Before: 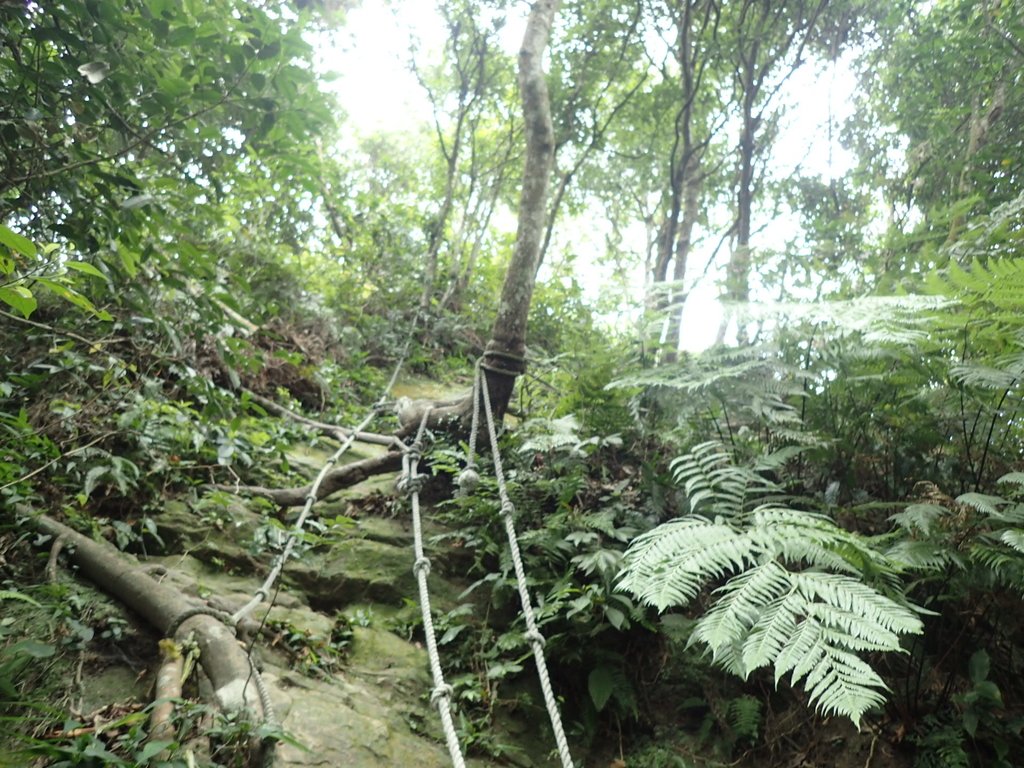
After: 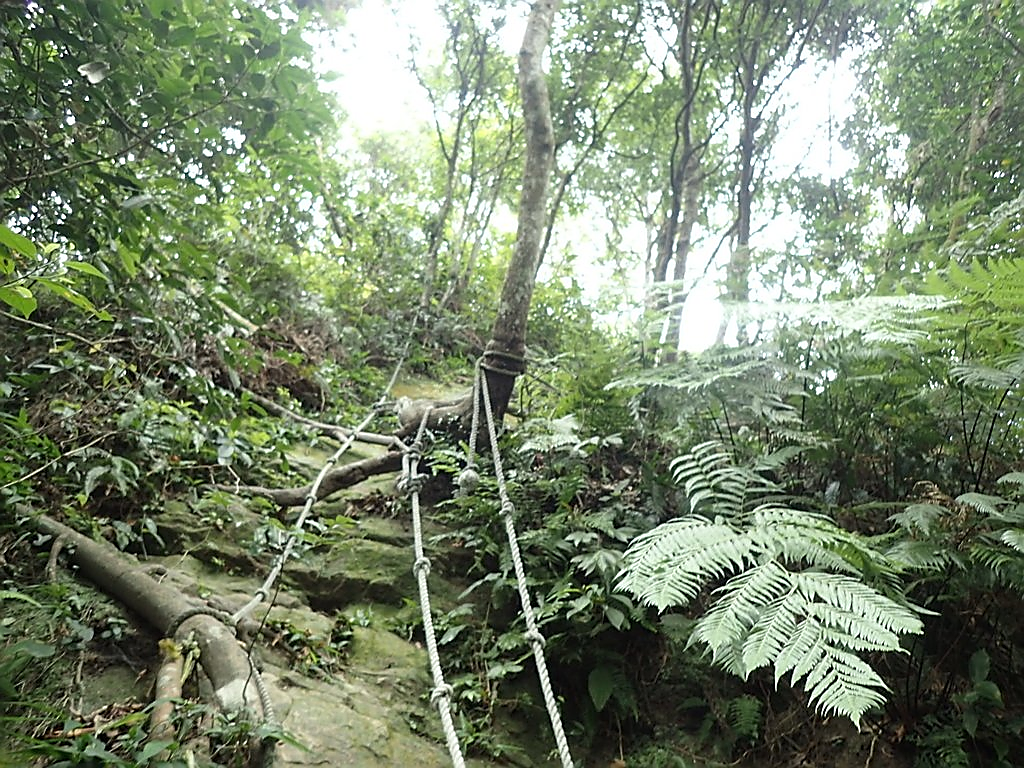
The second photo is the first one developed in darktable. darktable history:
sharpen: radius 1.419, amount 1.247, threshold 0.674
